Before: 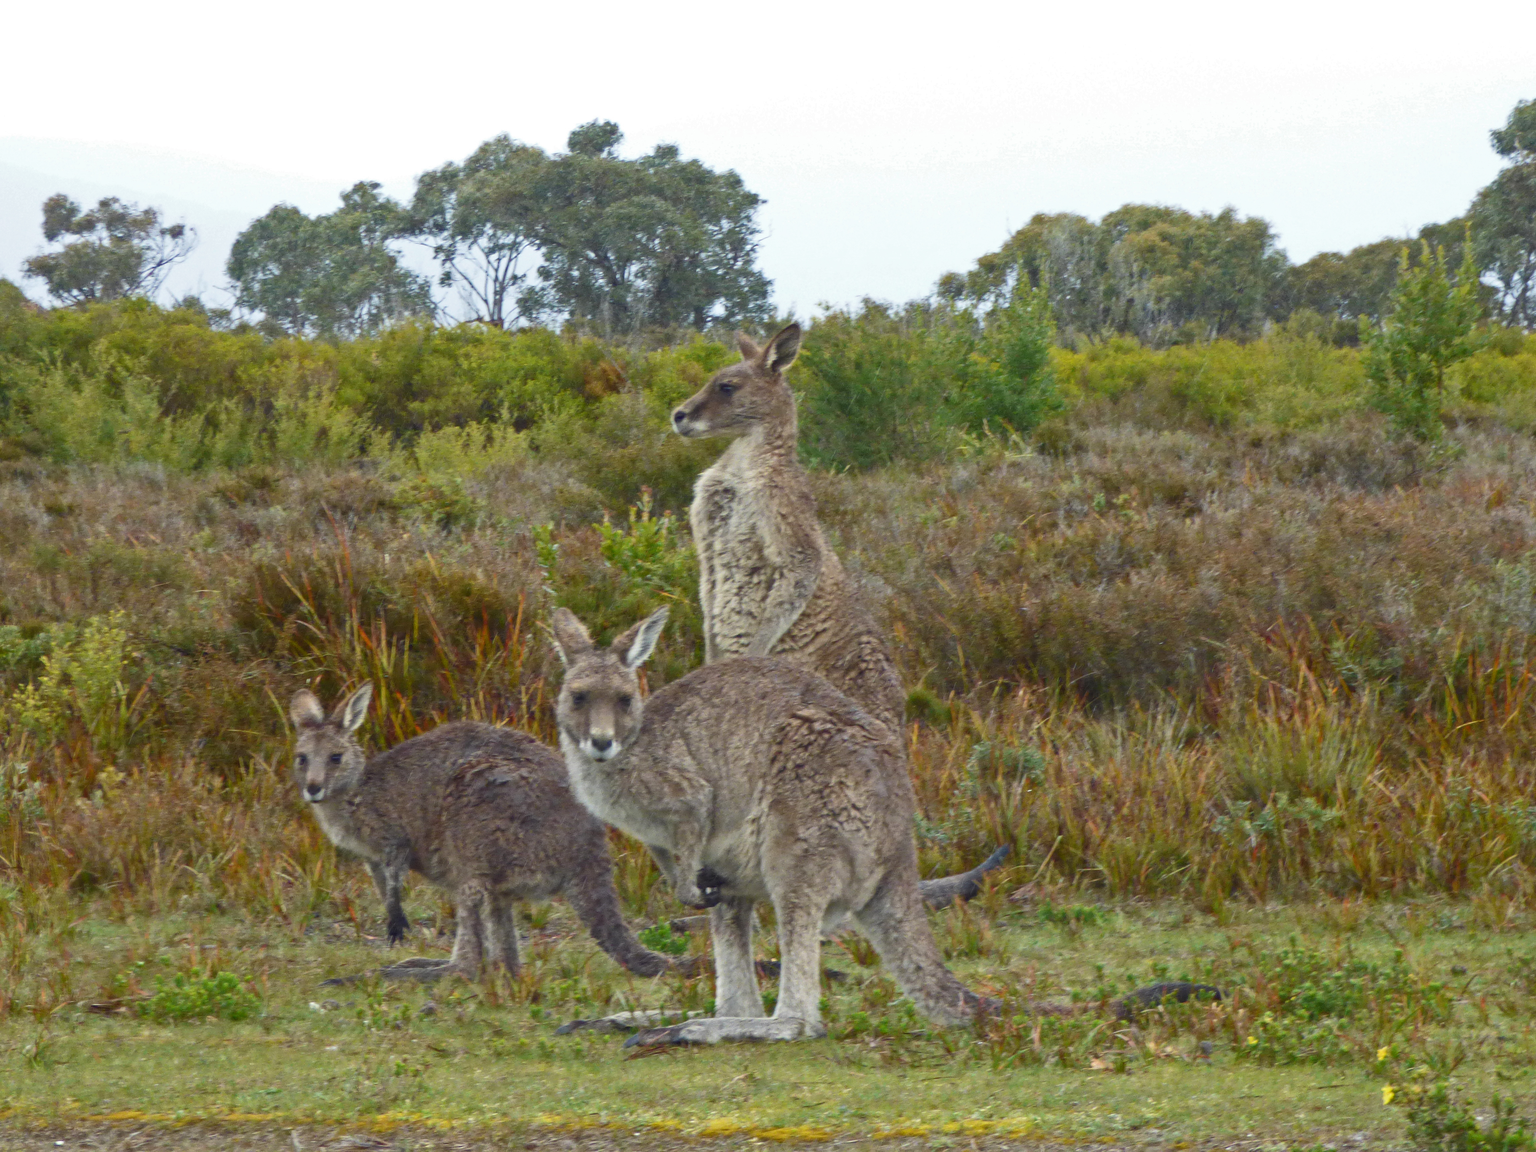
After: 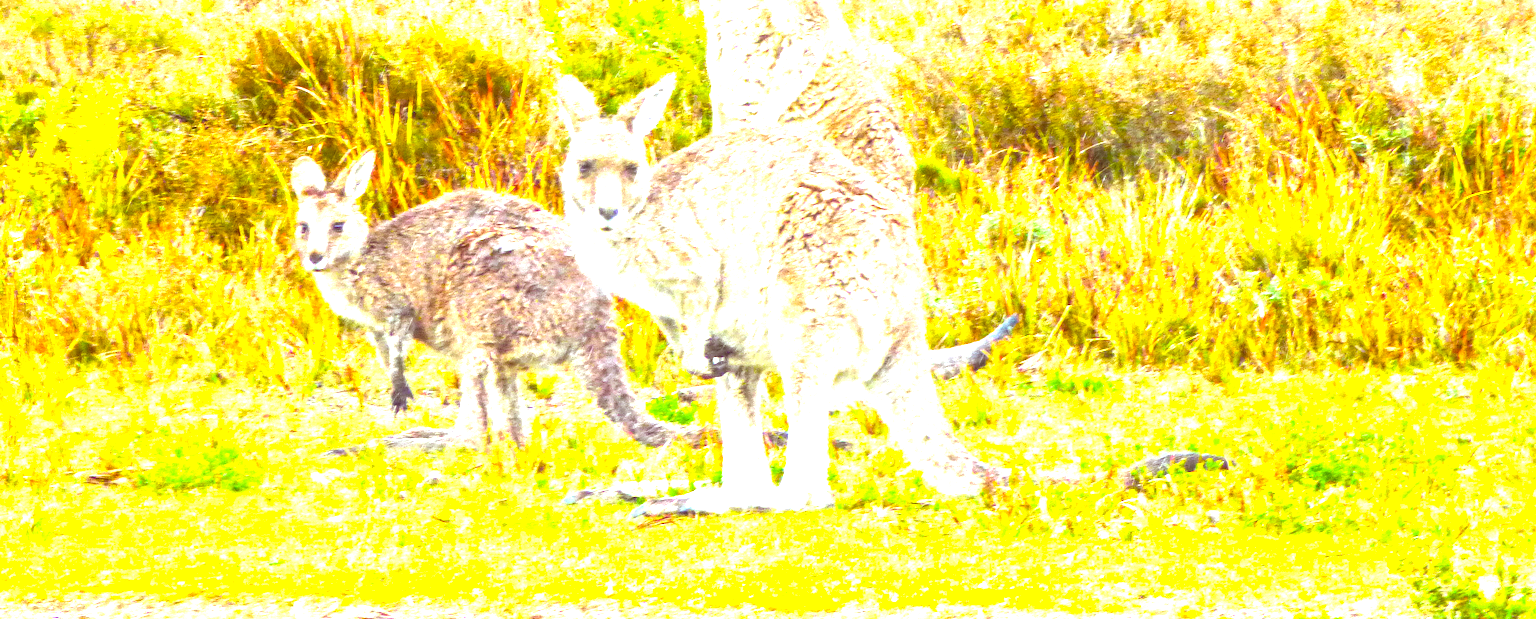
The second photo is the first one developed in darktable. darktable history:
crop and rotate: top 46.237%
local contrast: detail 130%
color balance rgb: linear chroma grading › shadows -10%, linear chroma grading › global chroma 20%, perceptual saturation grading › global saturation 15%, perceptual brilliance grading › global brilliance 30%, perceptual brilliance grading › highlights 12%, perceptual brilliance grading › mid-tones 24%, global vibrance 20%
white balance: red 1.009, blue 1.027
color correction: highlights a* -5.94, highlights b* 9.48, shadows a* 10.12, shadows b* 23.94
exposure: black level correction 0, exposure 1.6 EV, compensate exposure bias true, compensate highlight preservation false
rotate and perspective: rotation 0.174°, lens shift (vertical) 0.013, lens shift (horizontal) 0.019, shear 0.001, automatic cropping original format, crop left 0.007, crop right 0.991, crop top 0.016, crop bottom 0.997
